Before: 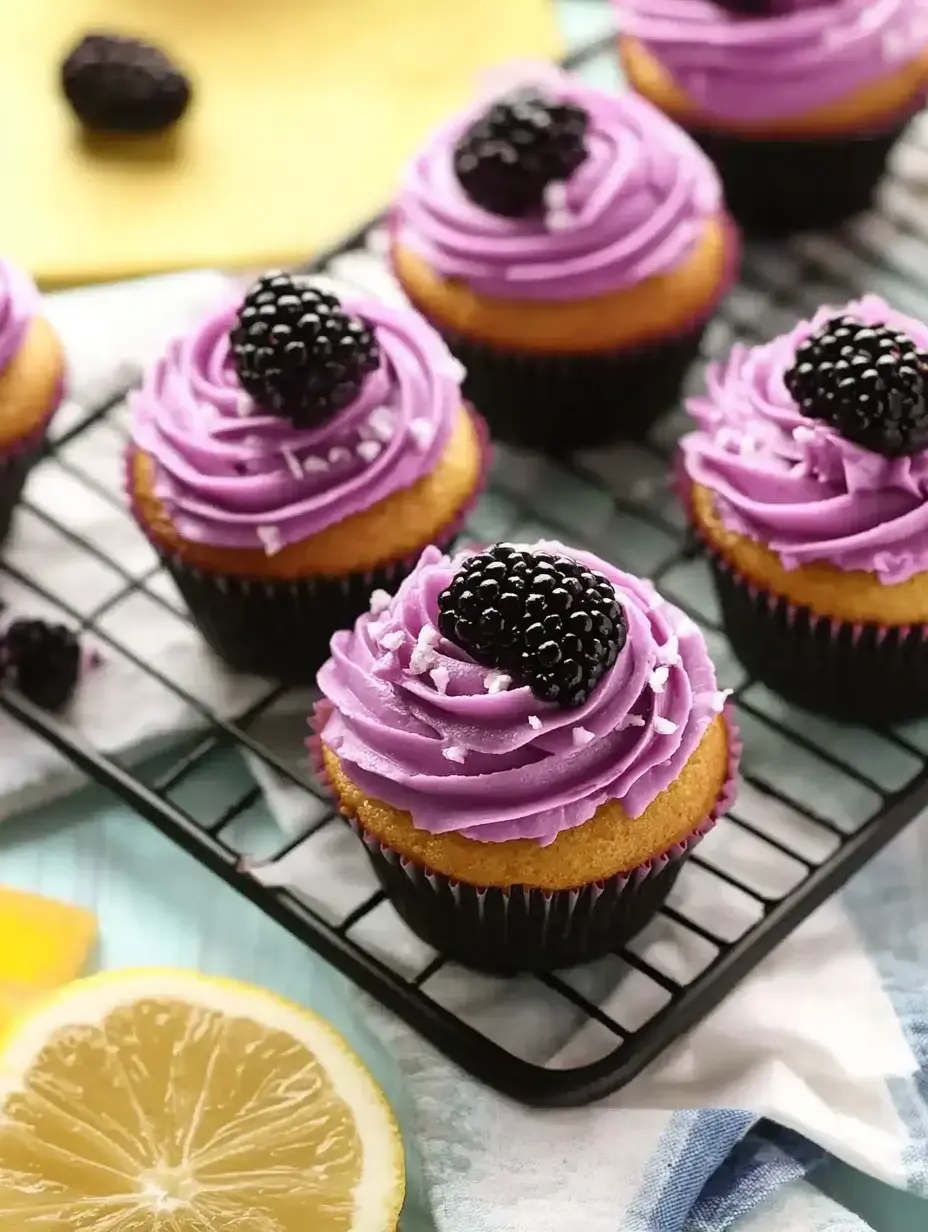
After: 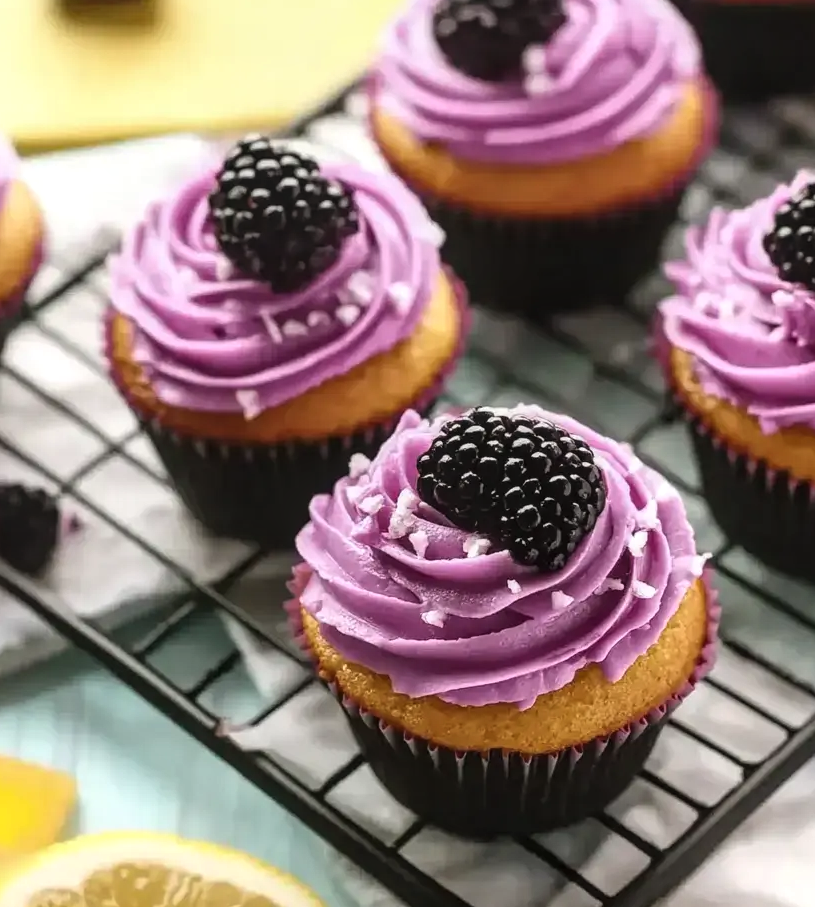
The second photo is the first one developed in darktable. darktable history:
exposure: black level correction -0.002, exposure 0.031 EV, compensate exposure bias true, compensate highlight preservation false
crop and rotate: left 2.343%, top 11.108%, right 9.751%, bottom 15.235%
local contrast: on, module defaults
